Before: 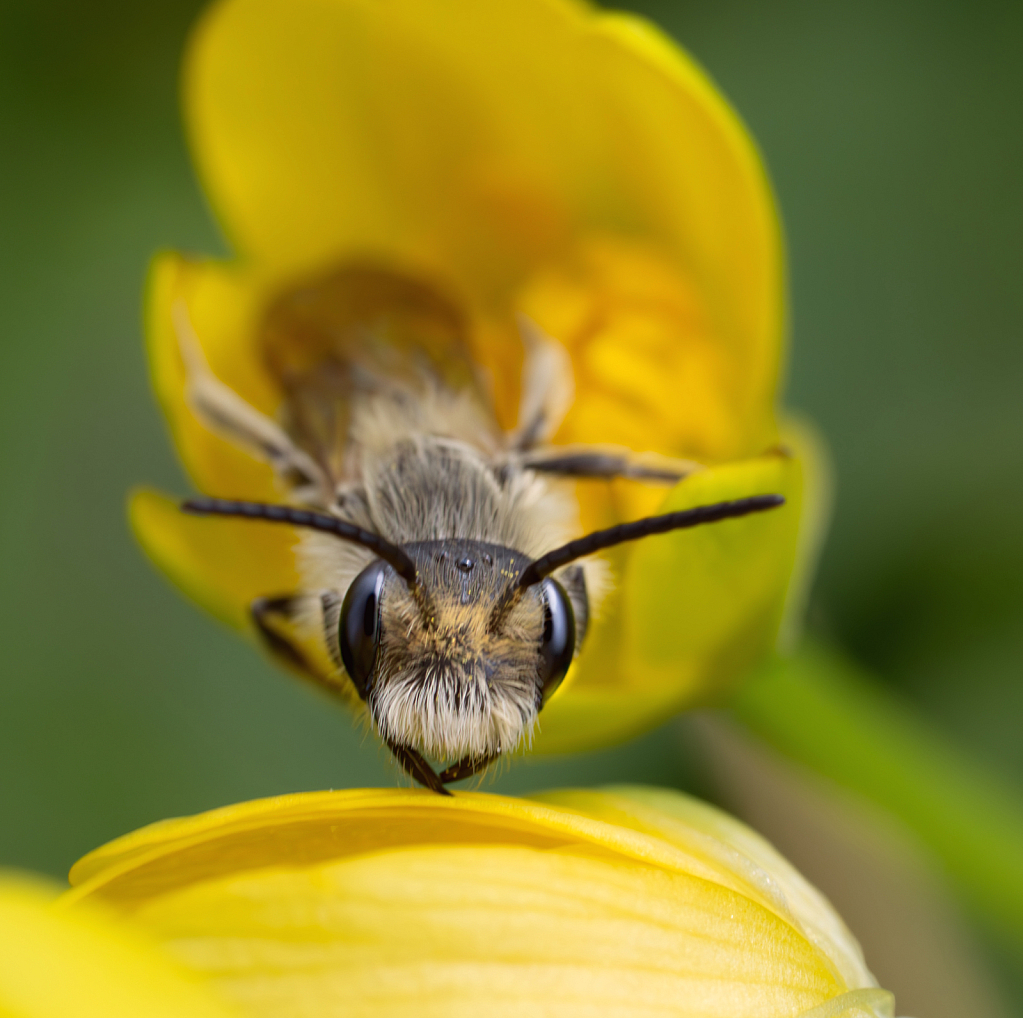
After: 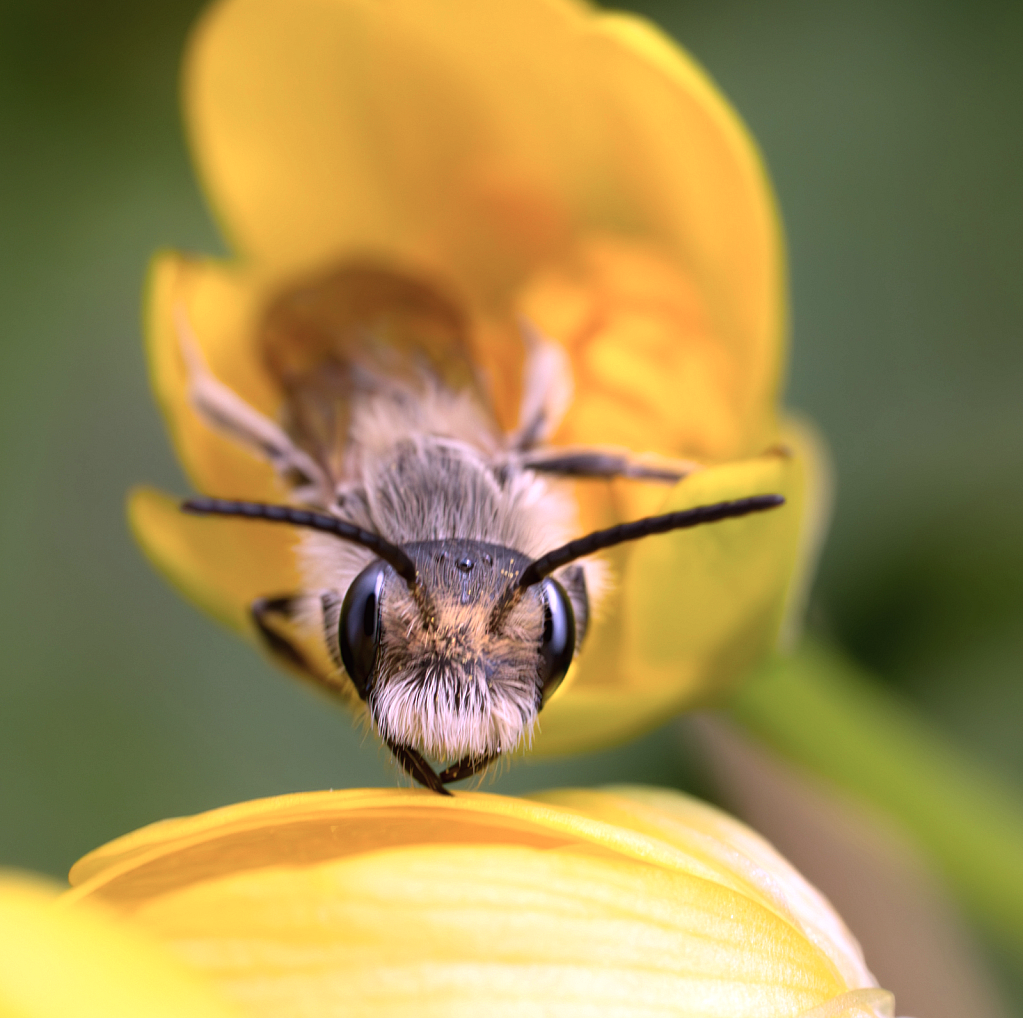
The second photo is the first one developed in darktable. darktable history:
tone equalizer: -8 EV -0.425 EV, -7 EV -0.425 EV, -6 EV -0.331 EV, -5 EV -0.229 EV, -3 EV 0.235 EV, -2 EV 0.327 EV, -1 EV 0.413 EV, +0 EV 0.422 EV
color correction: highlights a* 16, highlights b* -20.03
